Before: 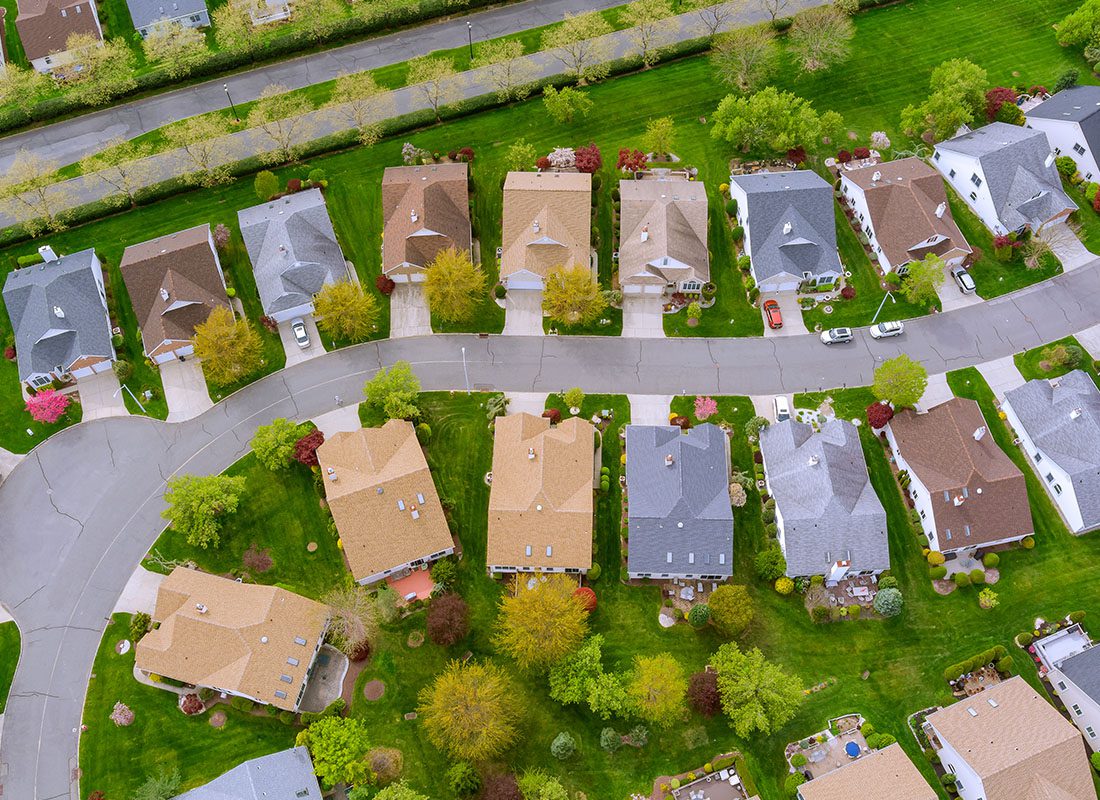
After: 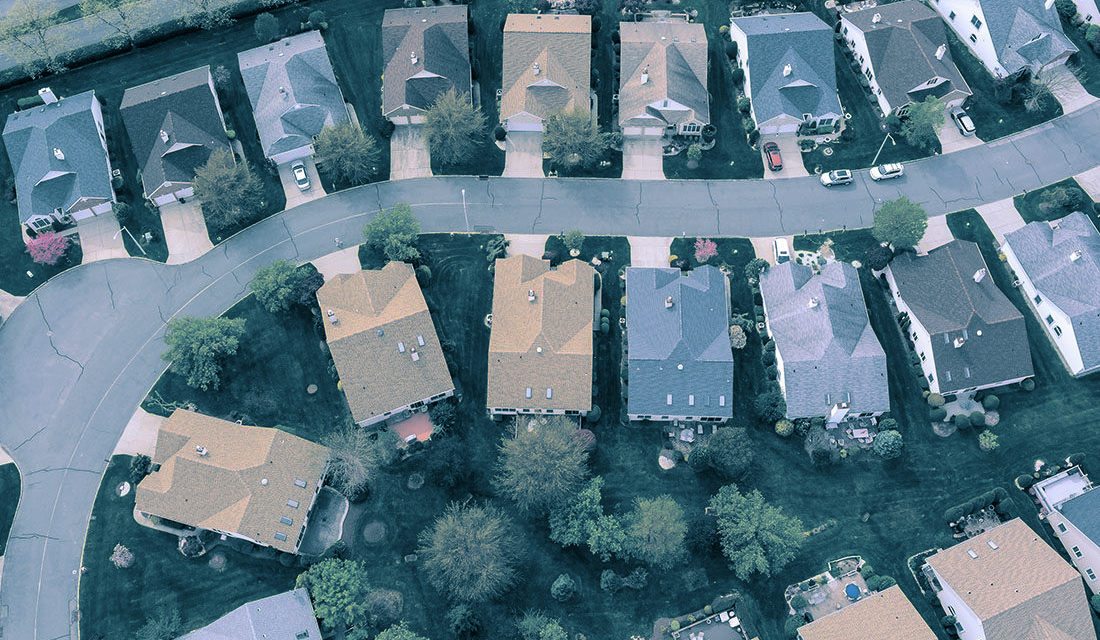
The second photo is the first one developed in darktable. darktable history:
levels: levels [0, 0.51, 1]
crop and rotate: top 19.998%
split-toning: shadows › hue 212.4°, balance -70
